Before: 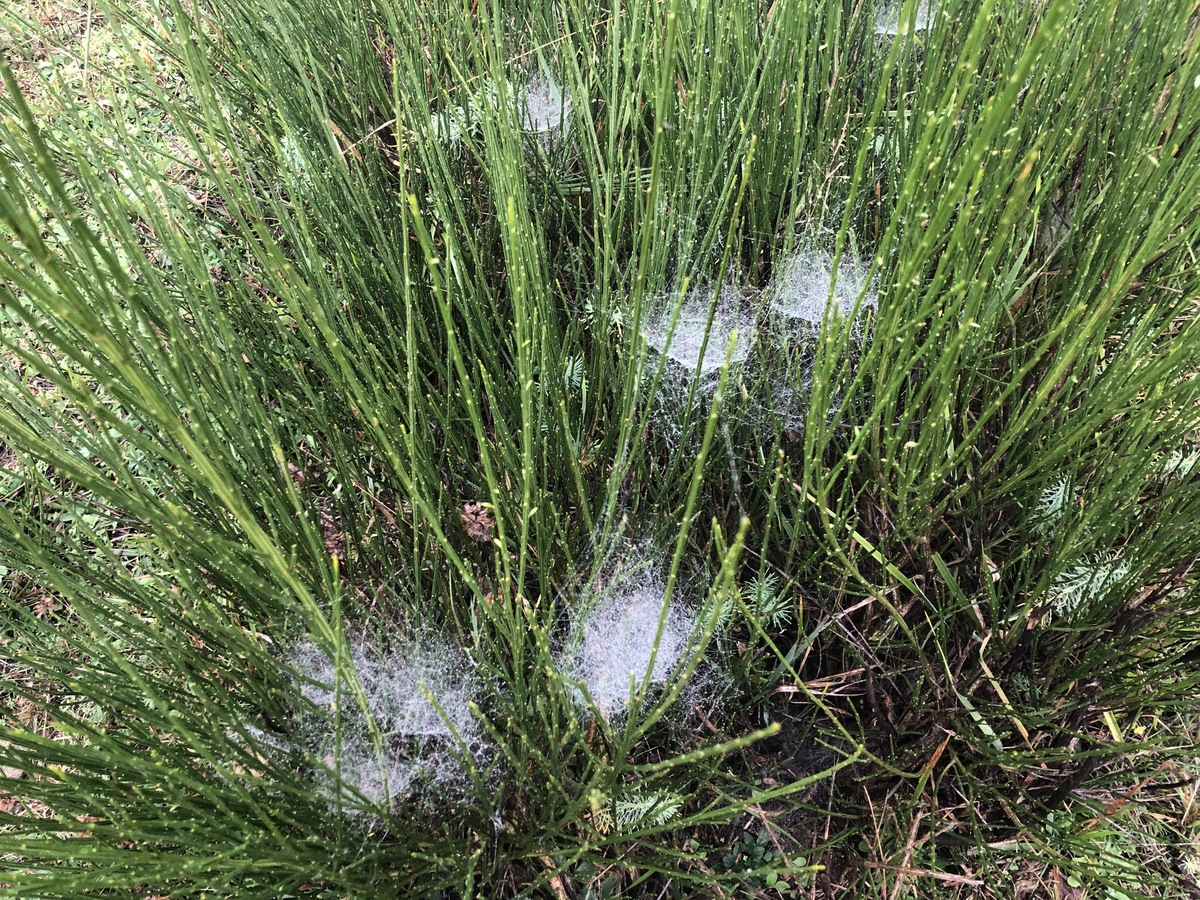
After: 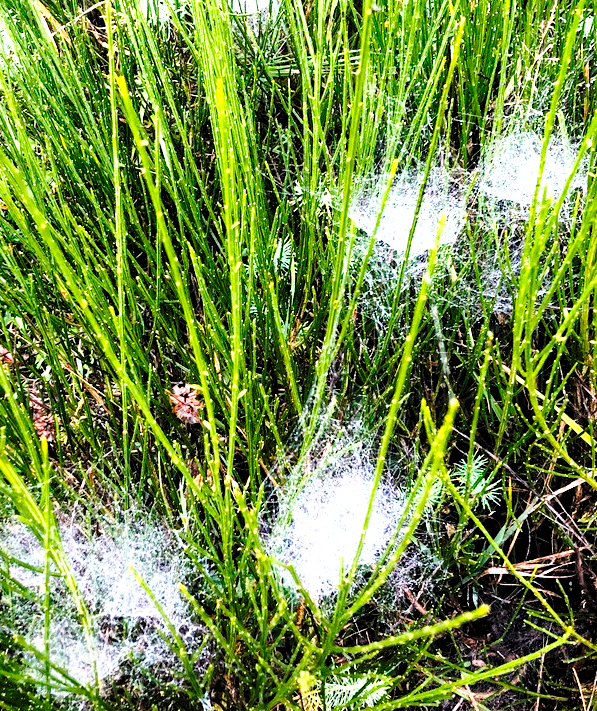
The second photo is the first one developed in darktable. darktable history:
levels: levels [0.073, 0.497, 0.972]
base curve: curves: ch0 [(0, 0) (0.028, 0.03) (0.121, 0.232) (0.46, 0.748) (0.859, 0.968) (1, 1)], preserve colors none
shadows and highlights: shadows -8.78, white point adjustment 1.4, highlights 11.51
tone equalizer: -8 EV -0.437 EV, -7 EV -0.396 EV, -6 EV -0.32 EV, -5 EV -0.183 EV, -3 EV 0.214 EV, -2 EV 0.308 EV, -1 EV 0.379 EV, +0 EV 0.439 EV
crop and rotate: angle 0.01°, left 24.303%, top 13.156%, right 25.877%, bottom 7.727%
color balance rgb: linear chroma grading › global chroma 22.523%, perceptual saturation grading › global saturation 36.679%, perceptual saturation grading › shadows 35.346%
